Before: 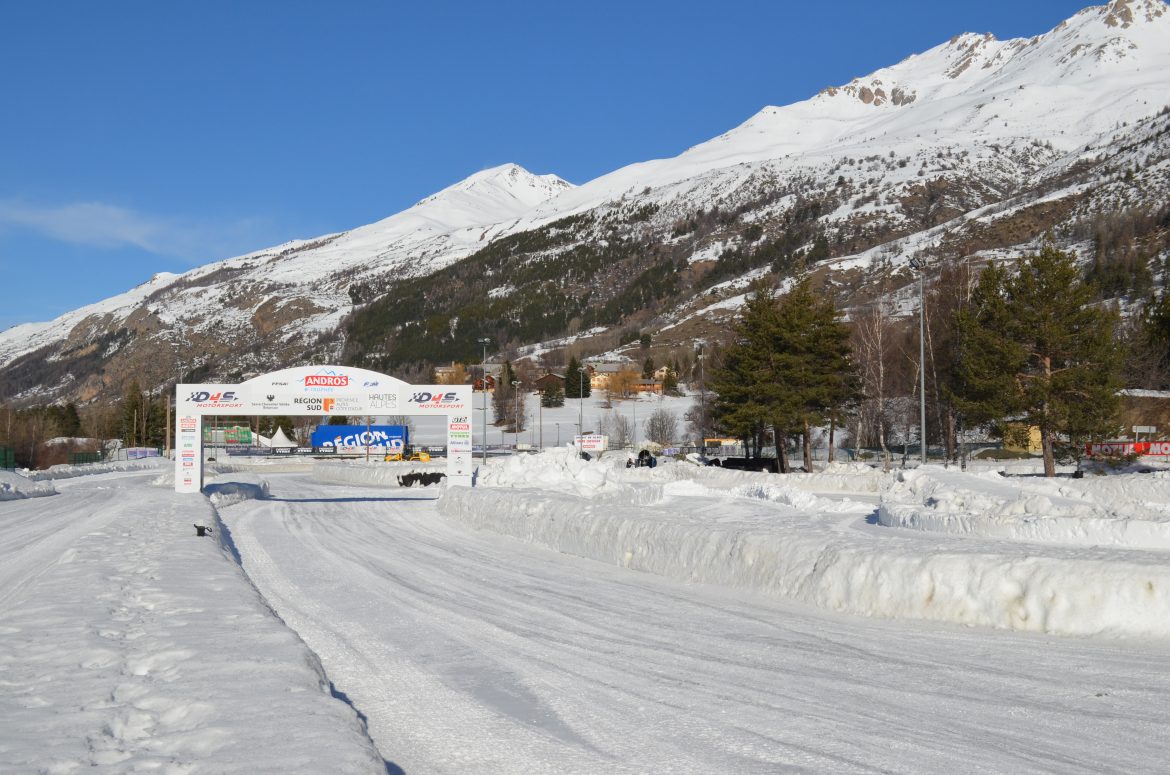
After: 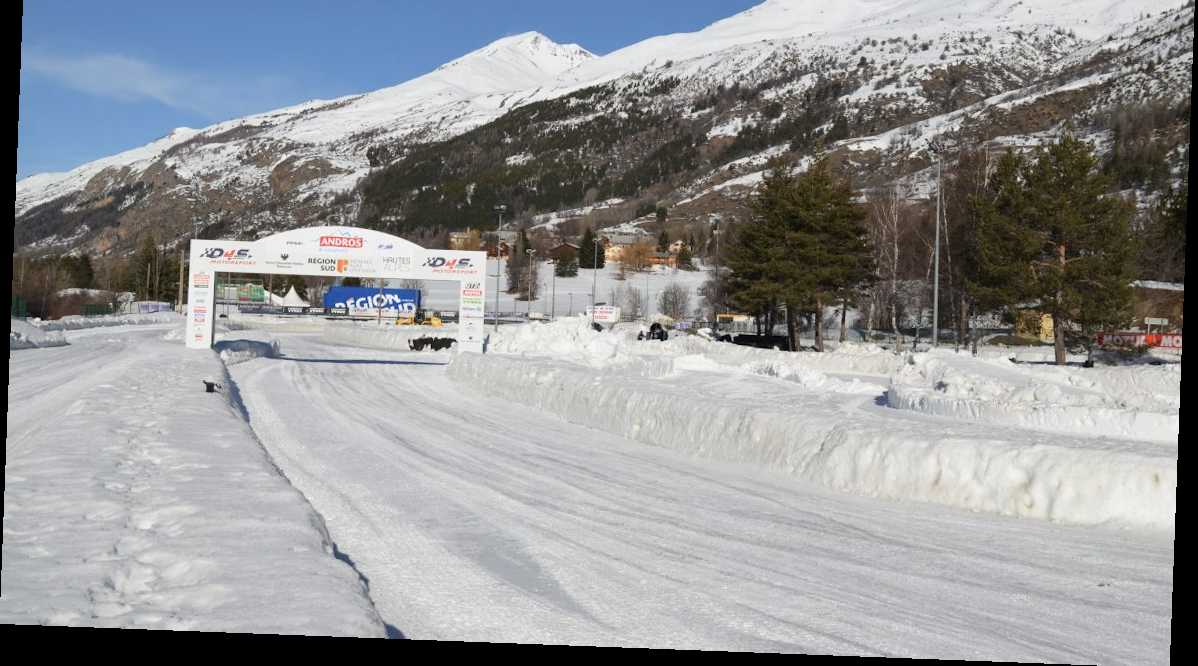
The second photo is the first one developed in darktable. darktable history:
contrast brightness saturation: contrast 0.11, saturation -0.17
tone equalizer: on, module defaults
crop and rotate: top 18.507%
rotate and perspective: rotation 2.17°, automatic cropping off
